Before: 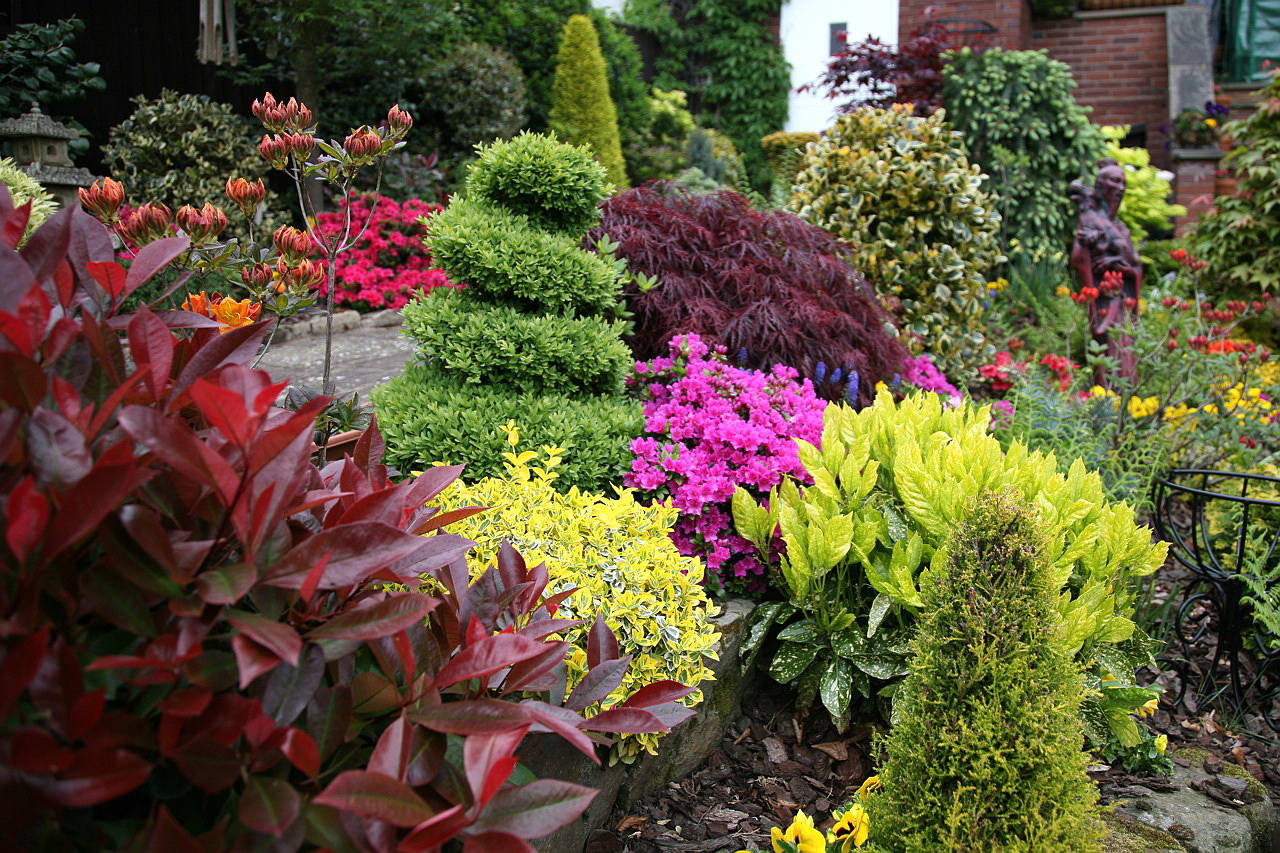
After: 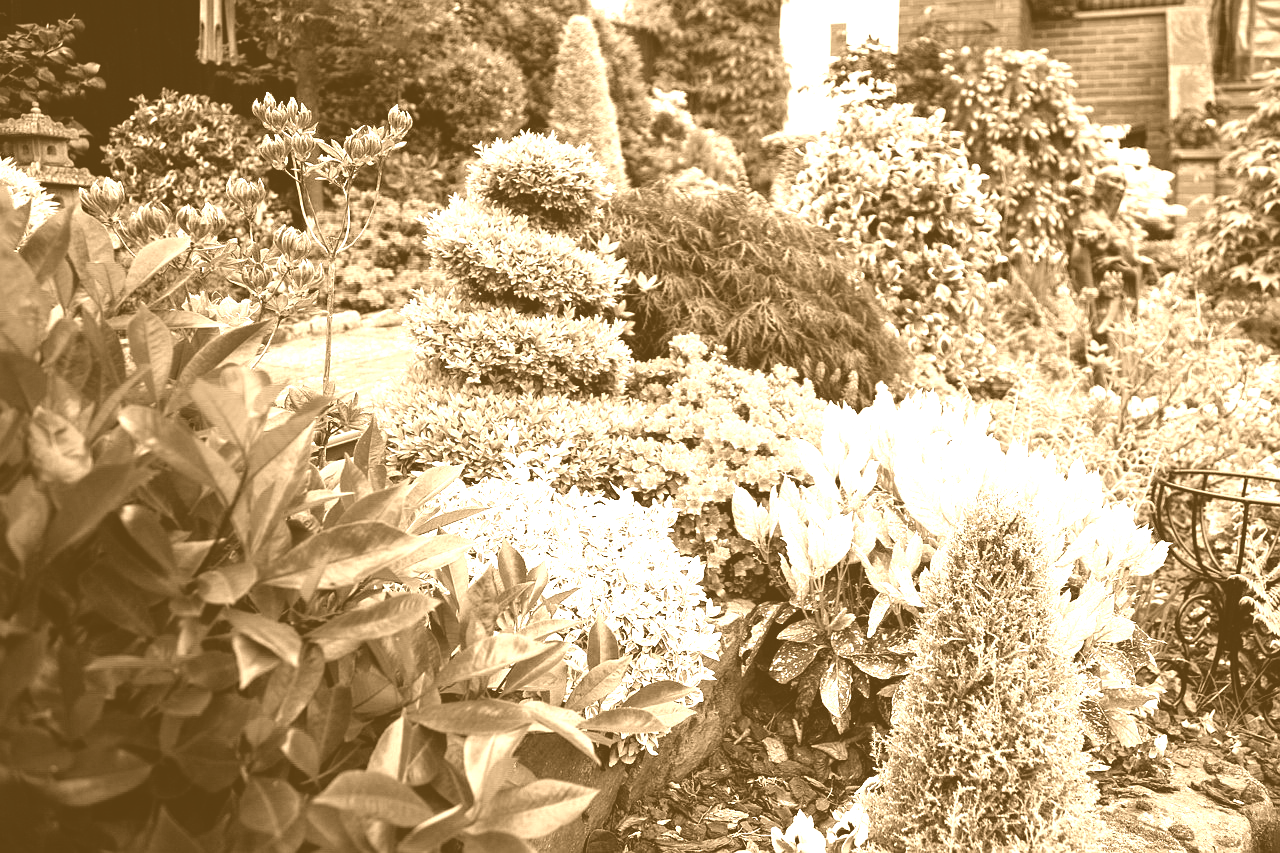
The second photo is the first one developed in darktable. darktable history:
contrast brightness saturation: contrast 0.11, saturation -0.17
exposure: exposure 0.77 EV, compensate highlight preservation false
colorize: hue 28.8°, source mix 100%
